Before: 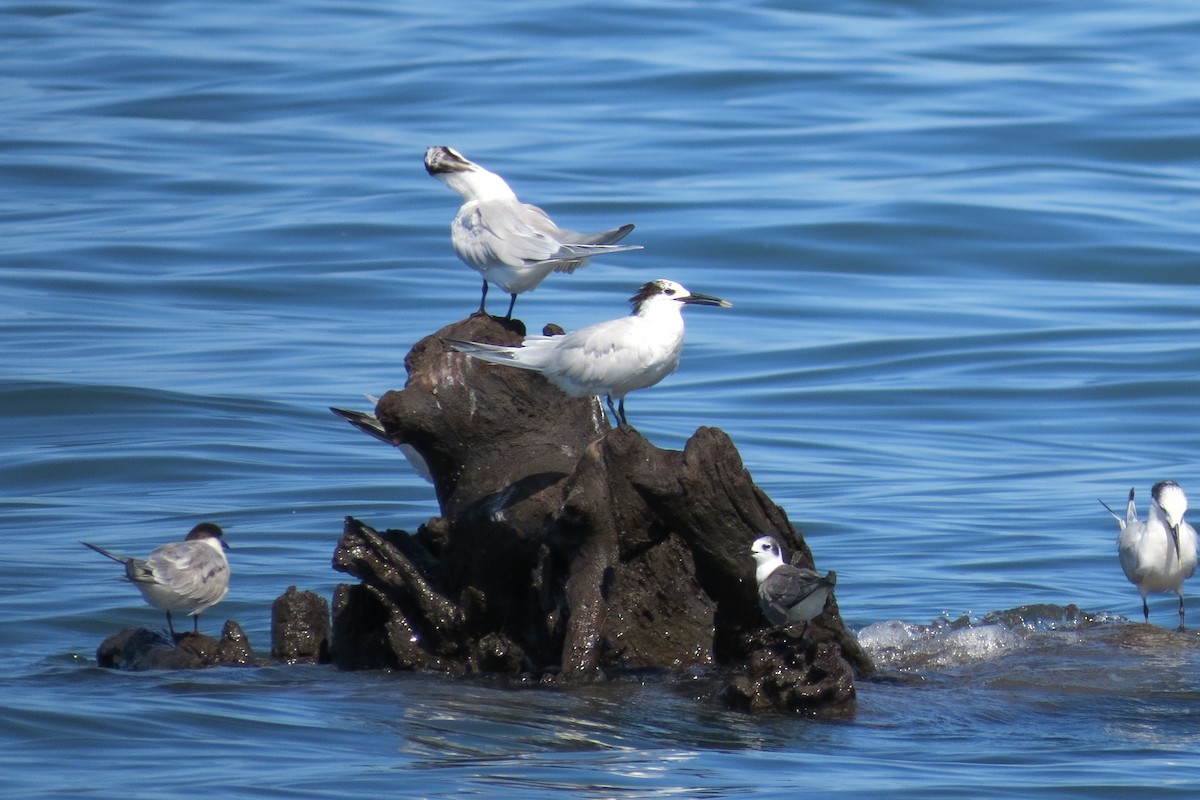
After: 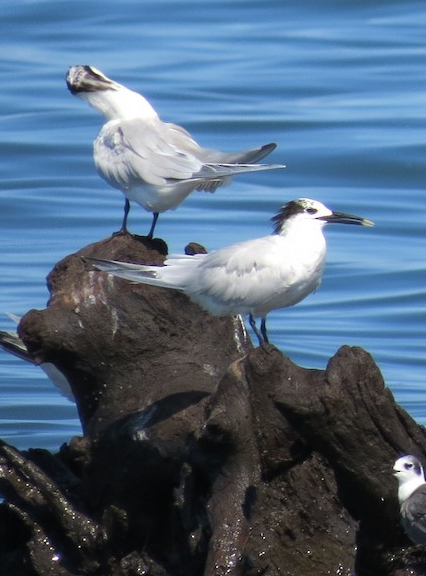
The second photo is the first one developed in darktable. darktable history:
crop and rotate: left 29.913%, top 10.227%, right 34.576%, bottom 17.676%
